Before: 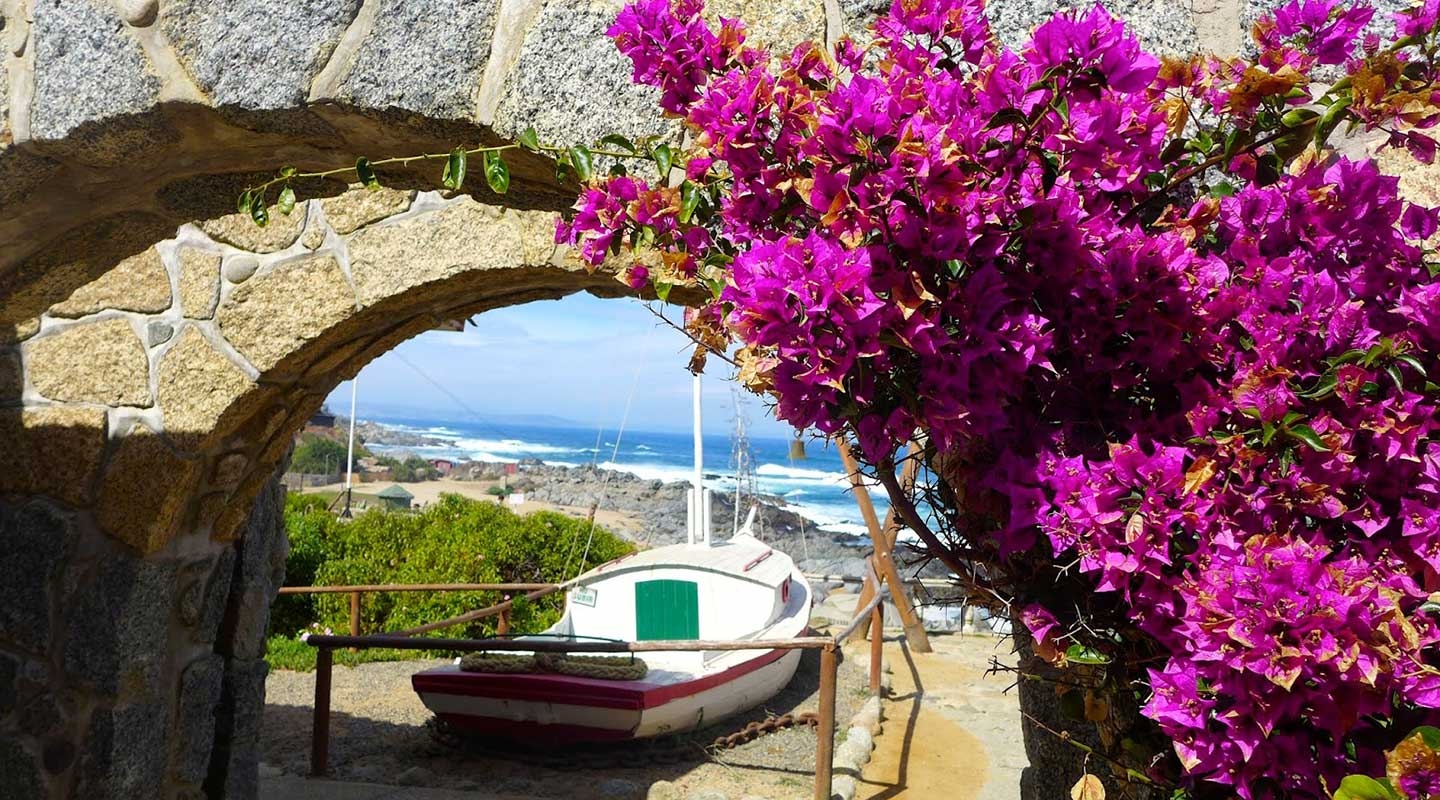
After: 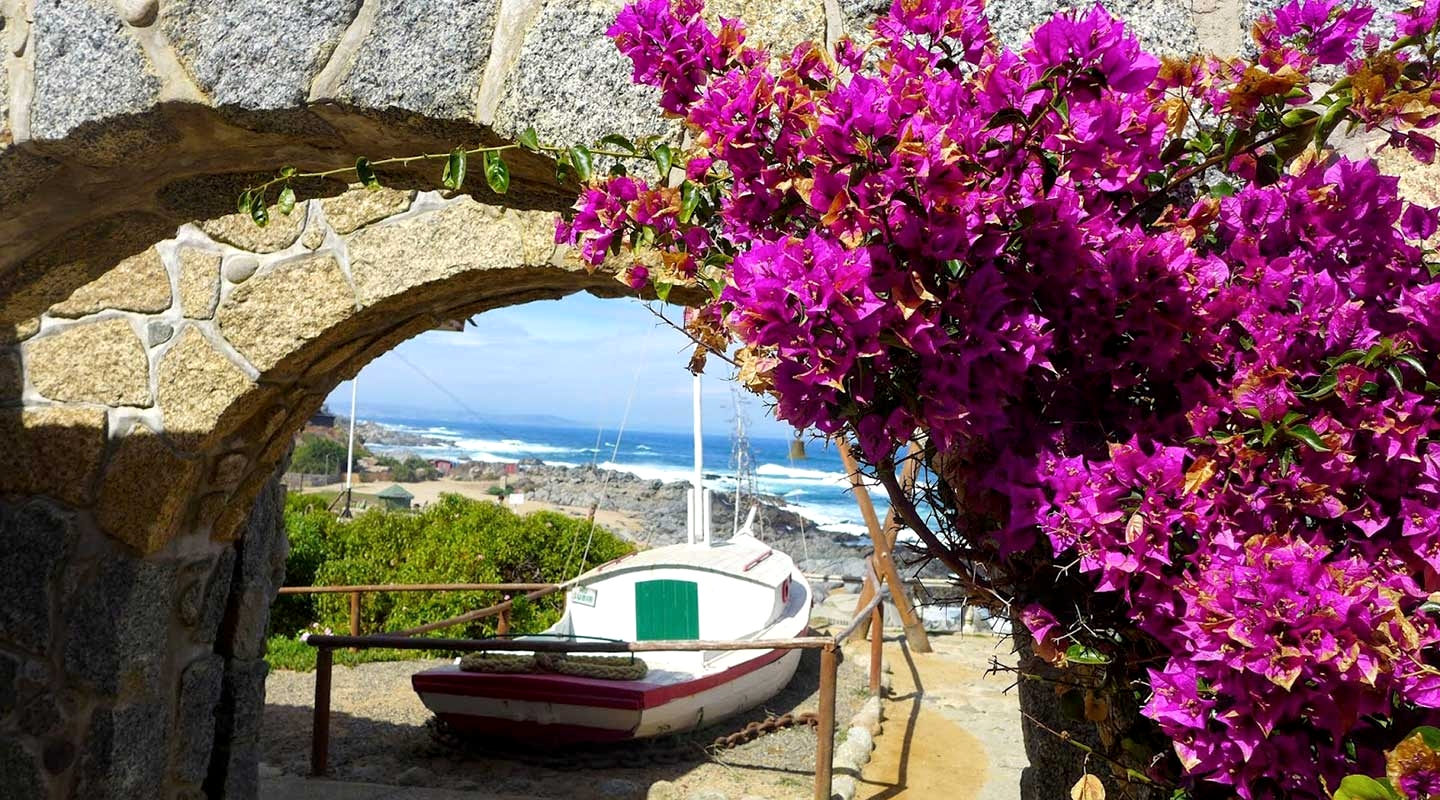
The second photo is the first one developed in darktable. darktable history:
local contrast: highlights 107%, shadows 102%, detail 119%, midtone range 0.2
